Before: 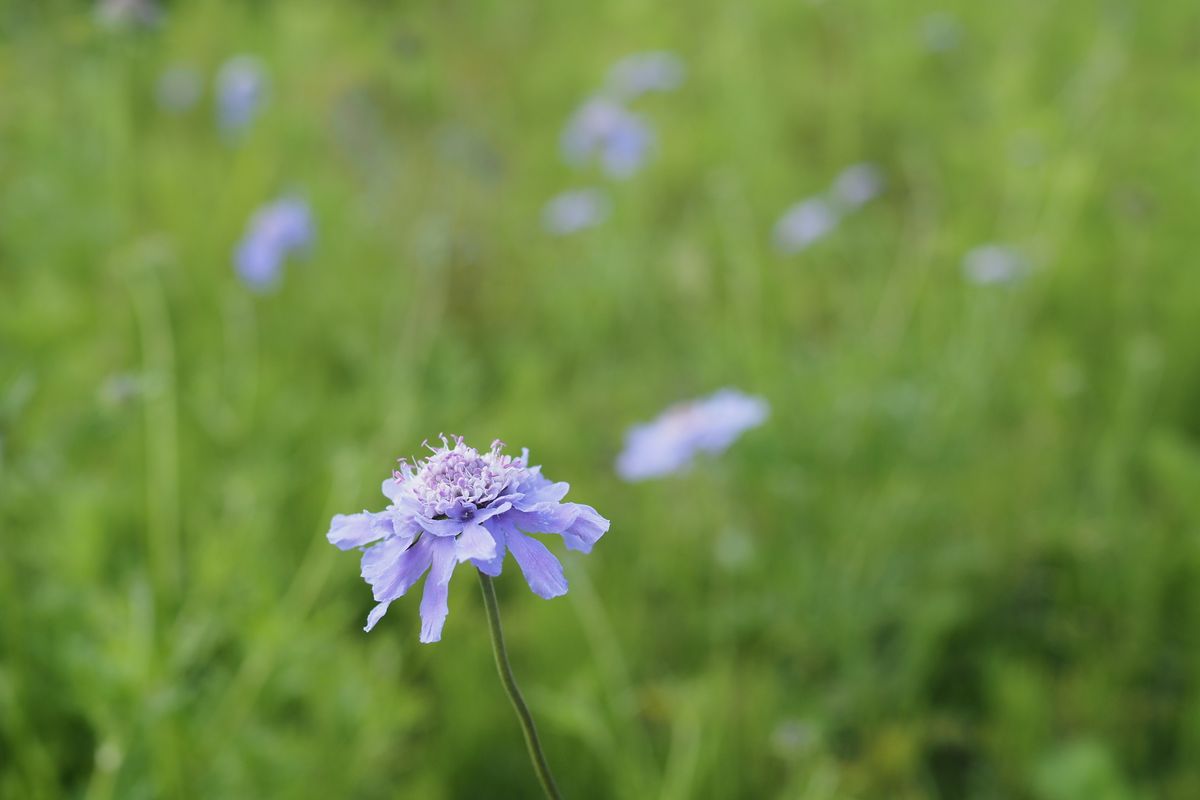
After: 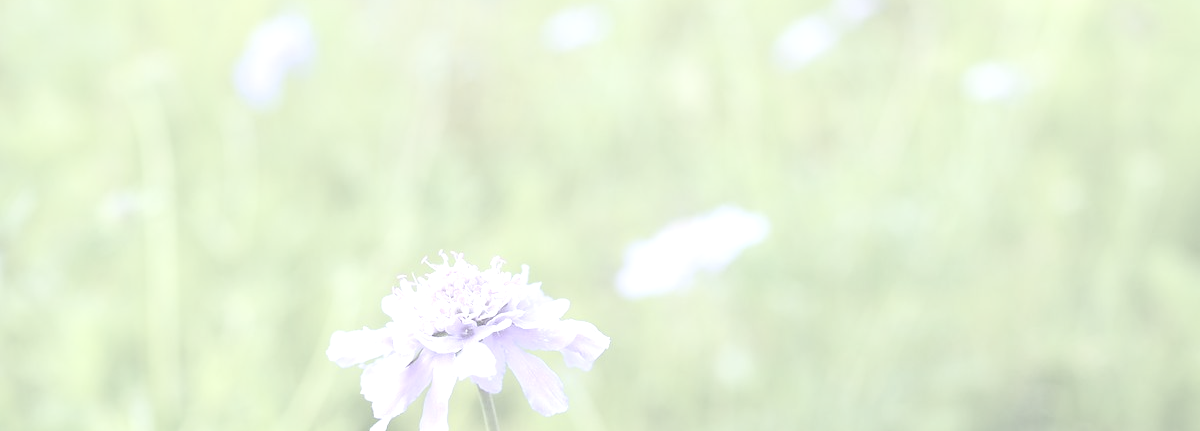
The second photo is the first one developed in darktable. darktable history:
crop and rotate: top 22.948%, bottom 23.098%
exposure: exposure 2.182 EV, compensate exposure bias true, compensate highlight preservation false
color calibration: illuminant as shot in camera, x 0.358, y 0.373, temperature 4628.91 K
contrast brightness saturation: contrast -0.311, brightness 0.734, saturation -0.762
